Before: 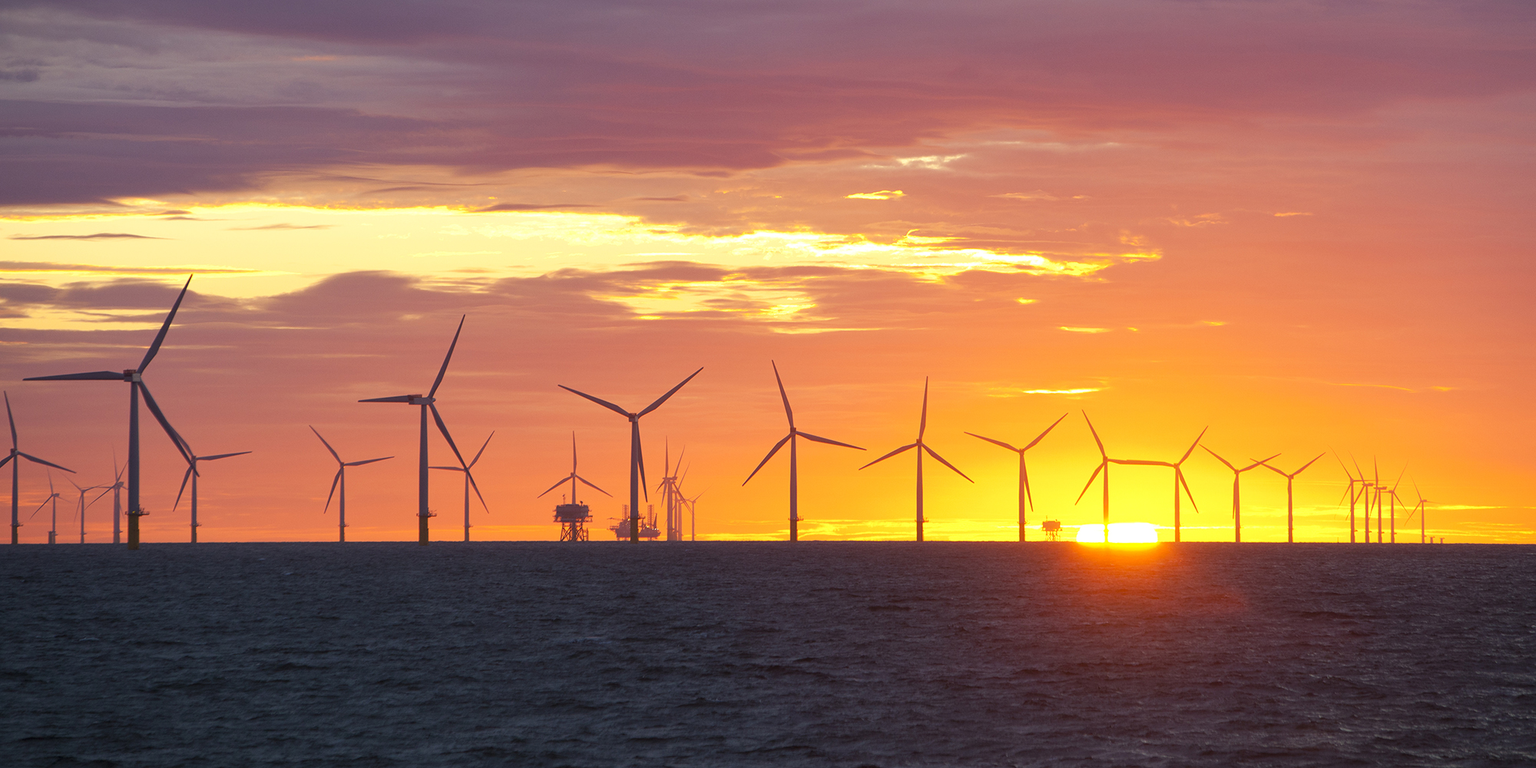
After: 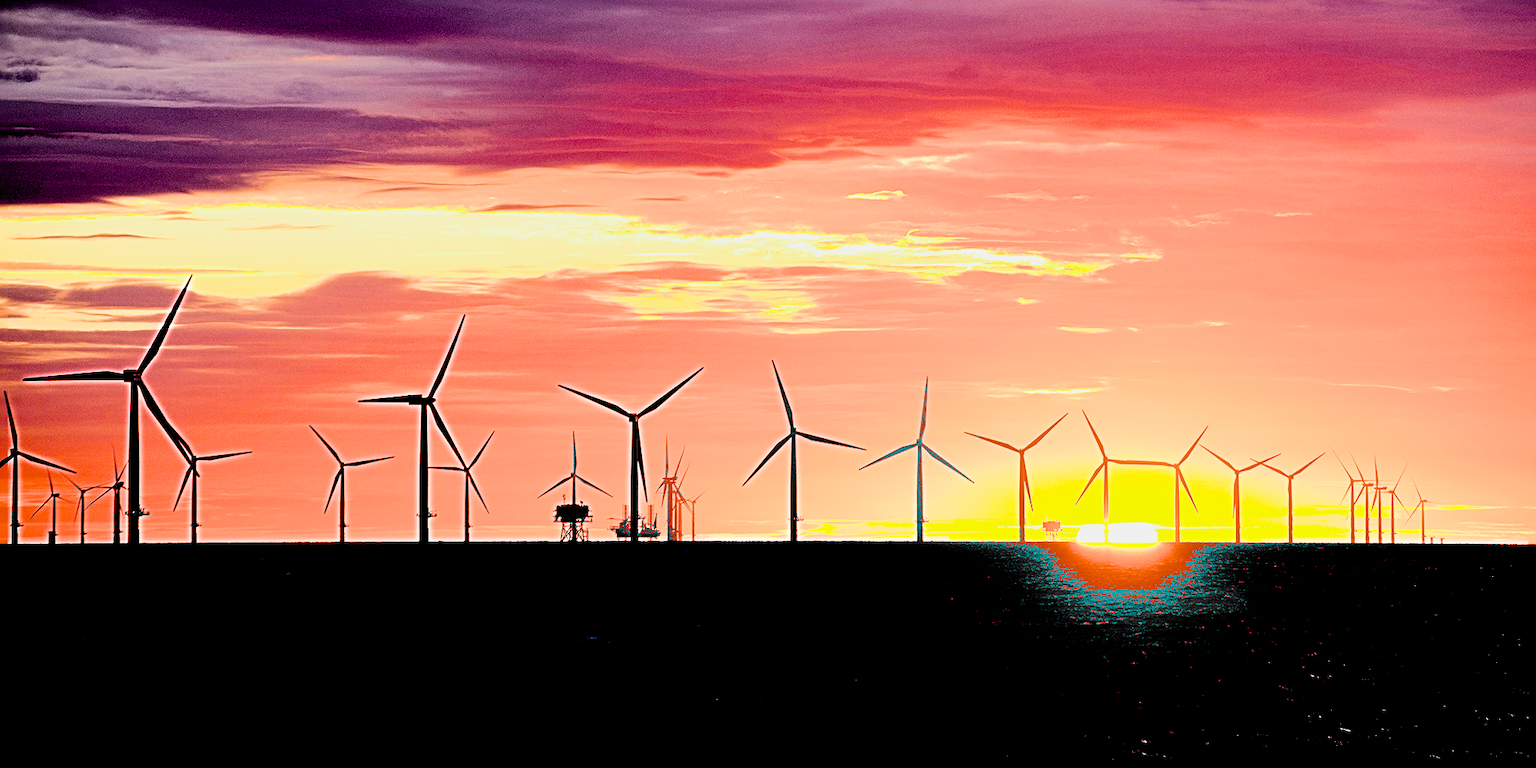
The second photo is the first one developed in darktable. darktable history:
tone equalizer: -7 EV 0.16 EV, -6 EV 0.57 EV, -5 EV 1.13 EV, -4 EV 1.34 EV, -3 EV 1.14 EV, -2 EV 0.6 EV, -1 EV 0.168 EV, edges refinement/feathering 500, mask exposure compensation -1.57 EV, preserve details no
filmic rgb: black relative exposure -5.15 EV, white relative exposure 3.5 EV, hardness 3.19, contrast 1.501, highlights saturation mix -49.43%
exposure: black level correction 0.1, exposure -0.093 EV, compensate highlight preservation false
sharpen: radius 3.976
